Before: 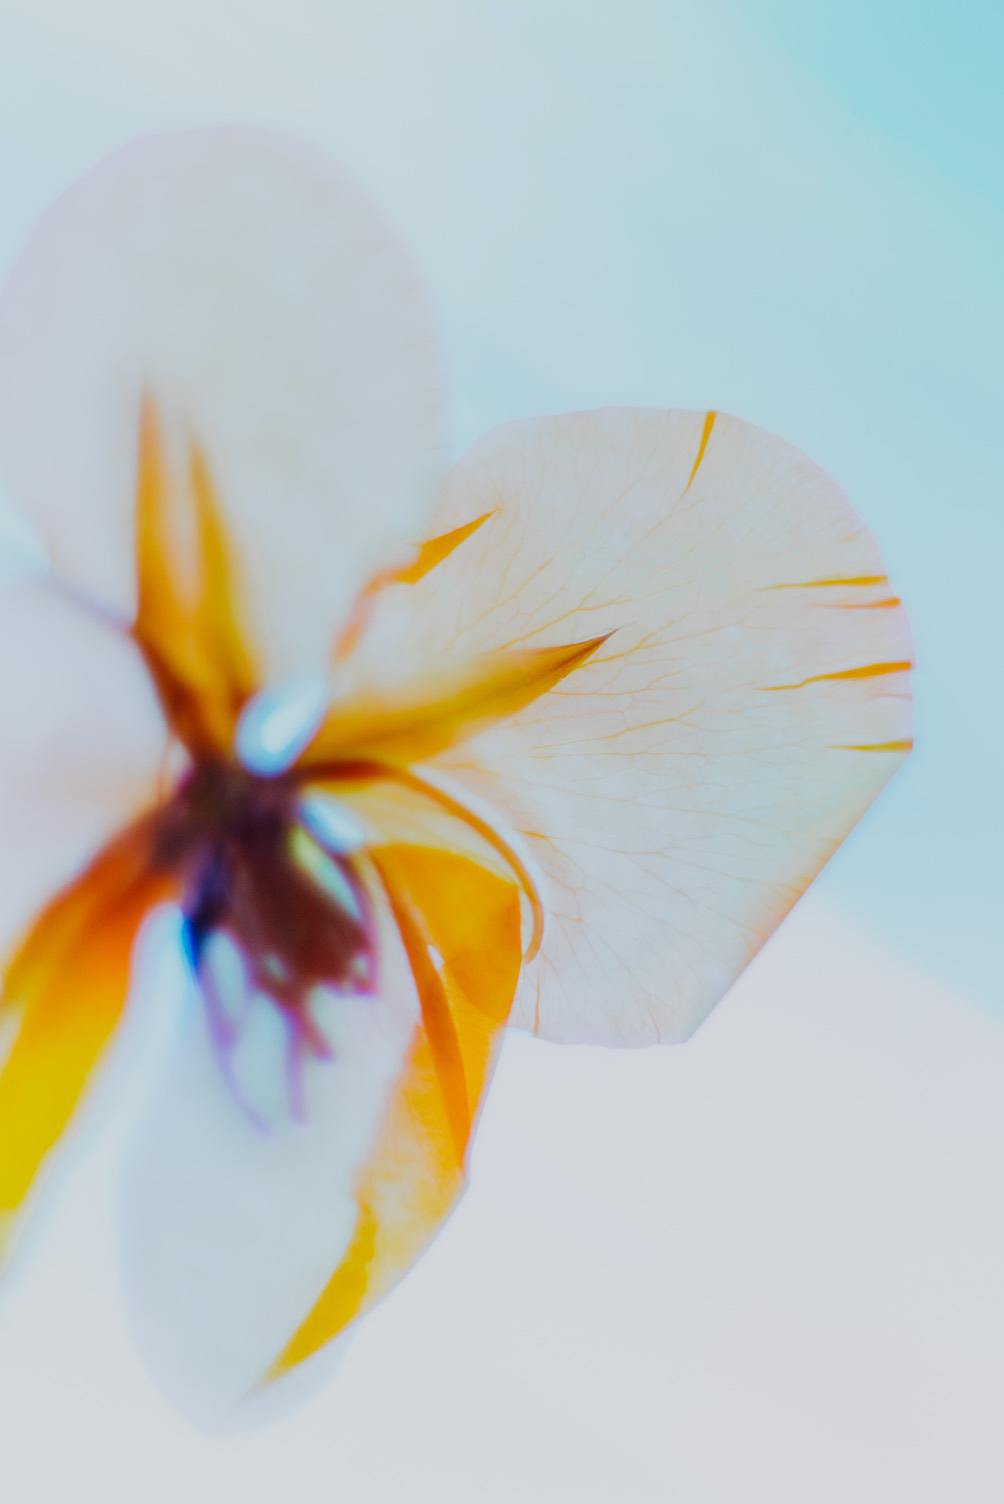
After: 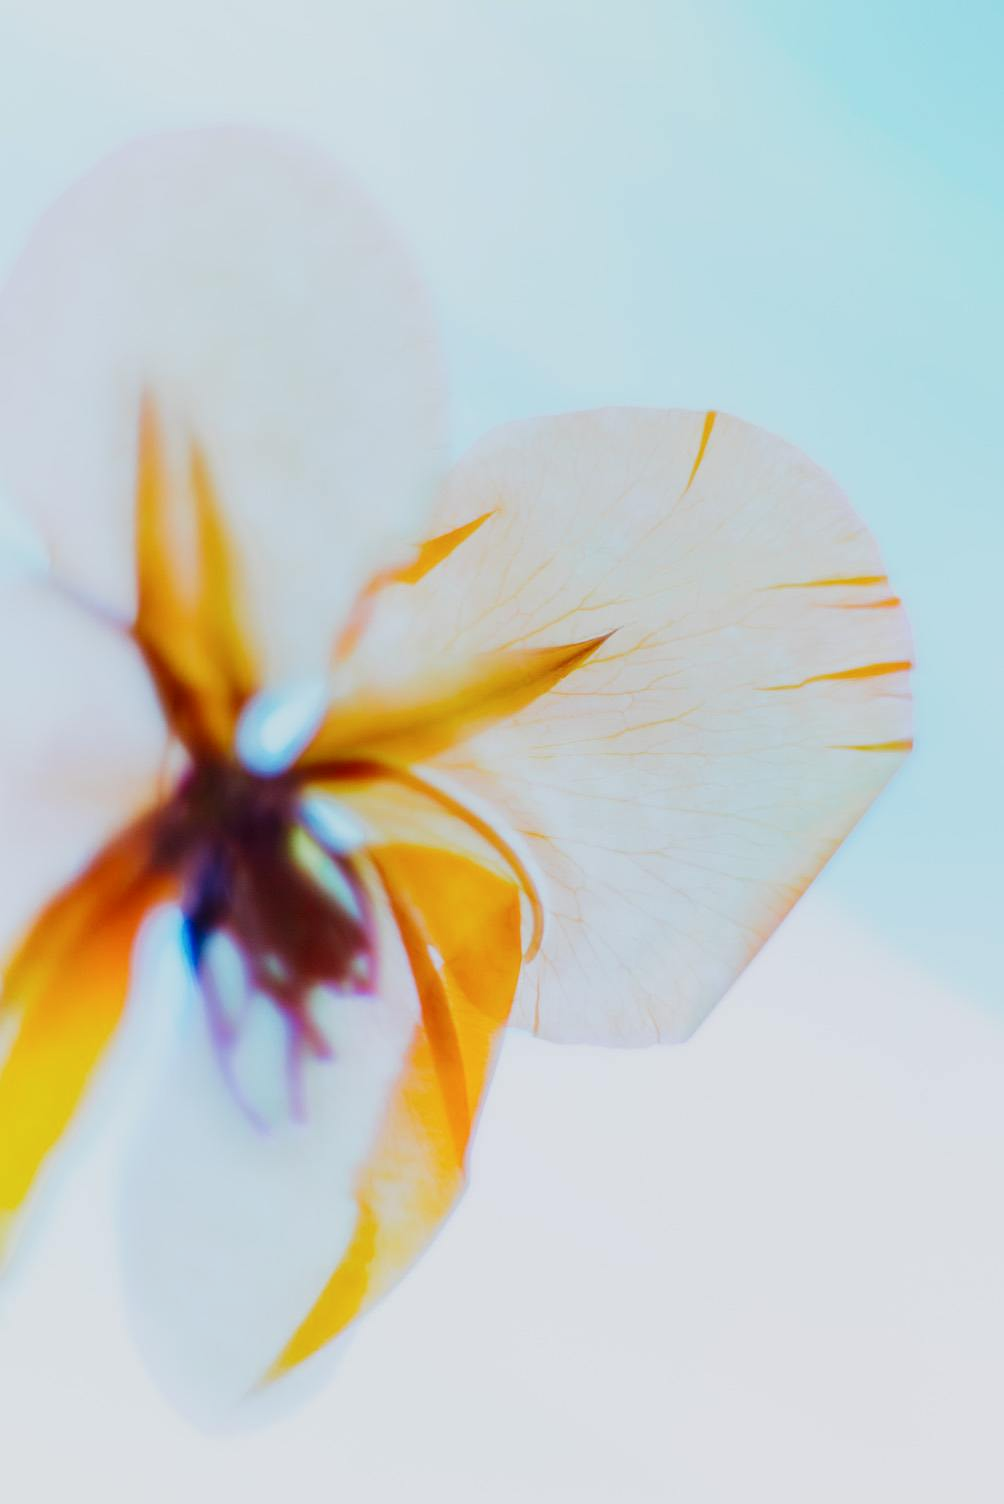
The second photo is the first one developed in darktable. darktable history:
contrast brightness saturation: contrast 0.14
exposure: compensate highlight preservation false
